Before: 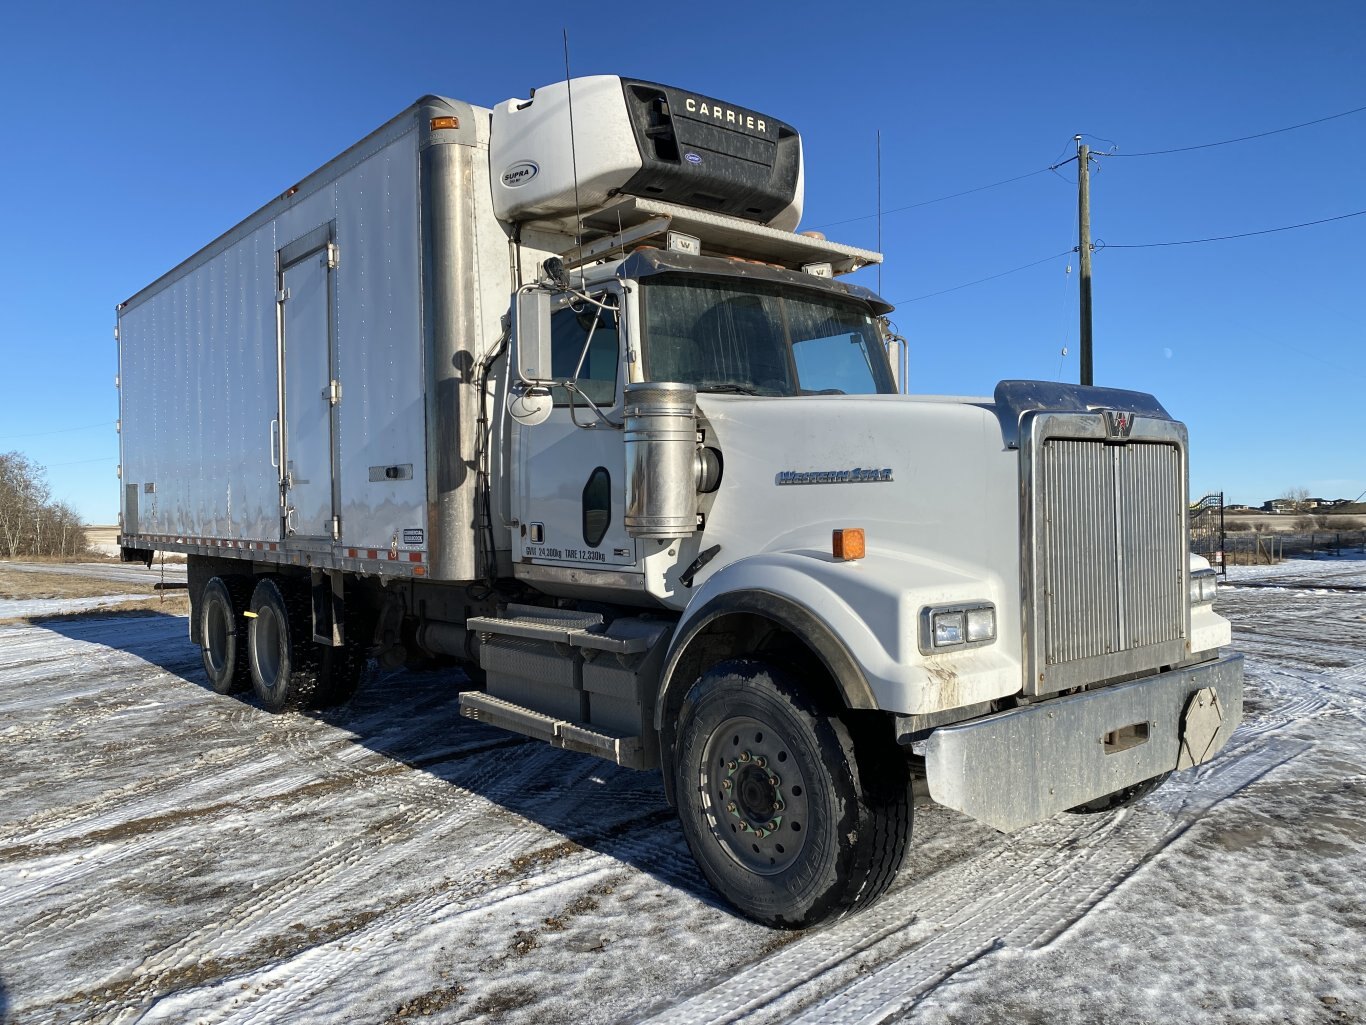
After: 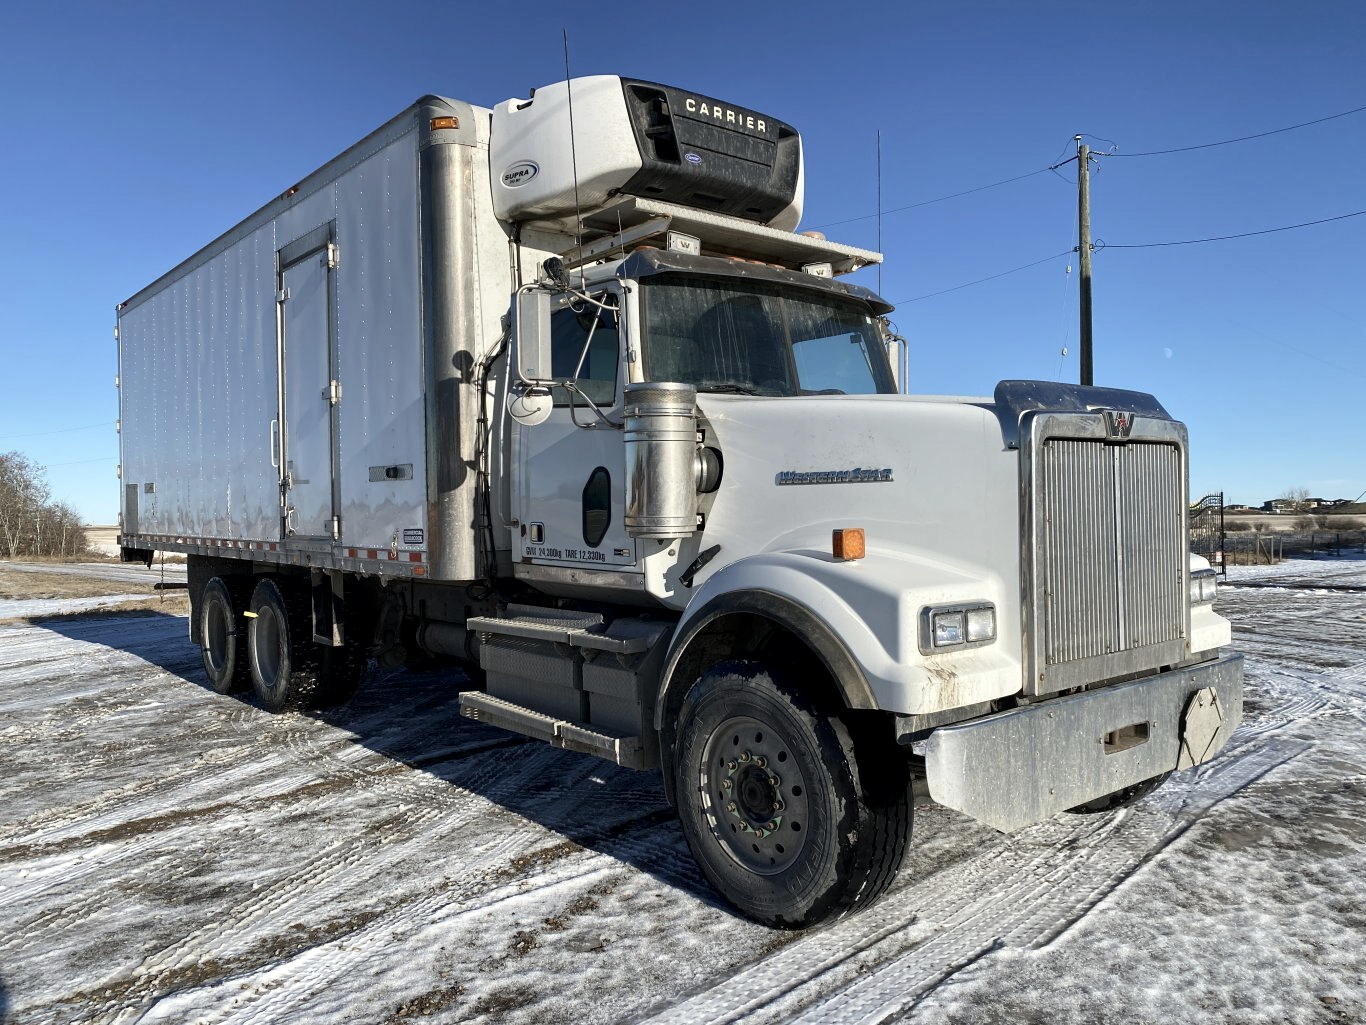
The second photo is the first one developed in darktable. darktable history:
local contrast: mode bilateral grid, contrast 21, coarseness 50, detail 119%, midtone range 0.2
contrast brightness saturation: contrast 0.108, saturation -0.164
